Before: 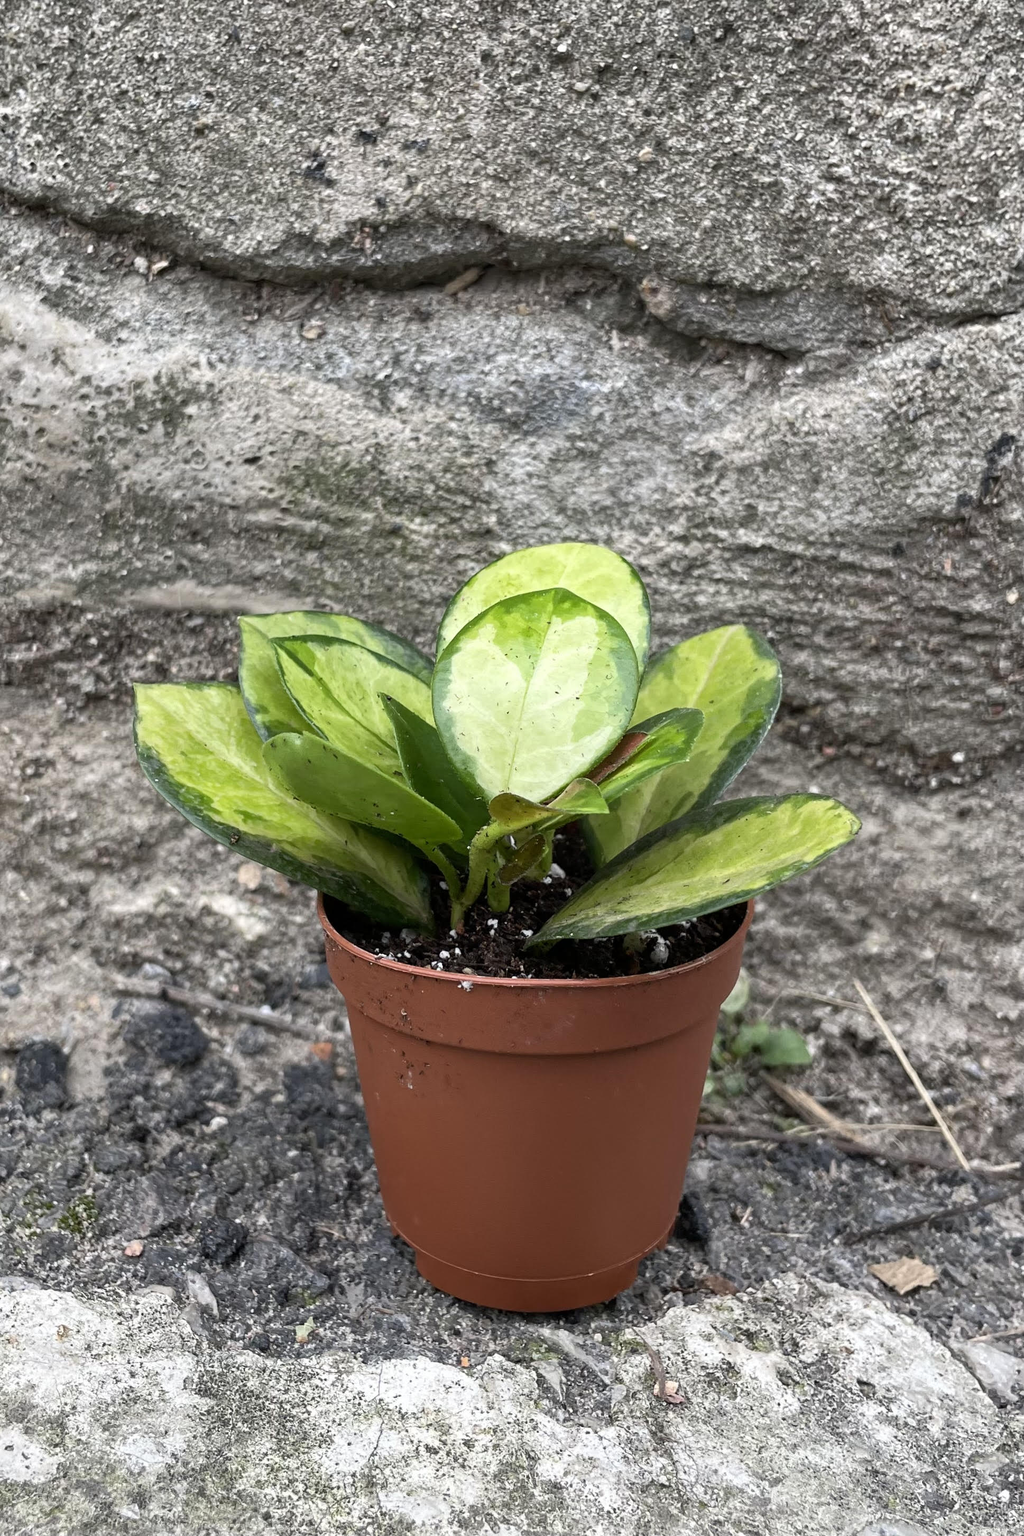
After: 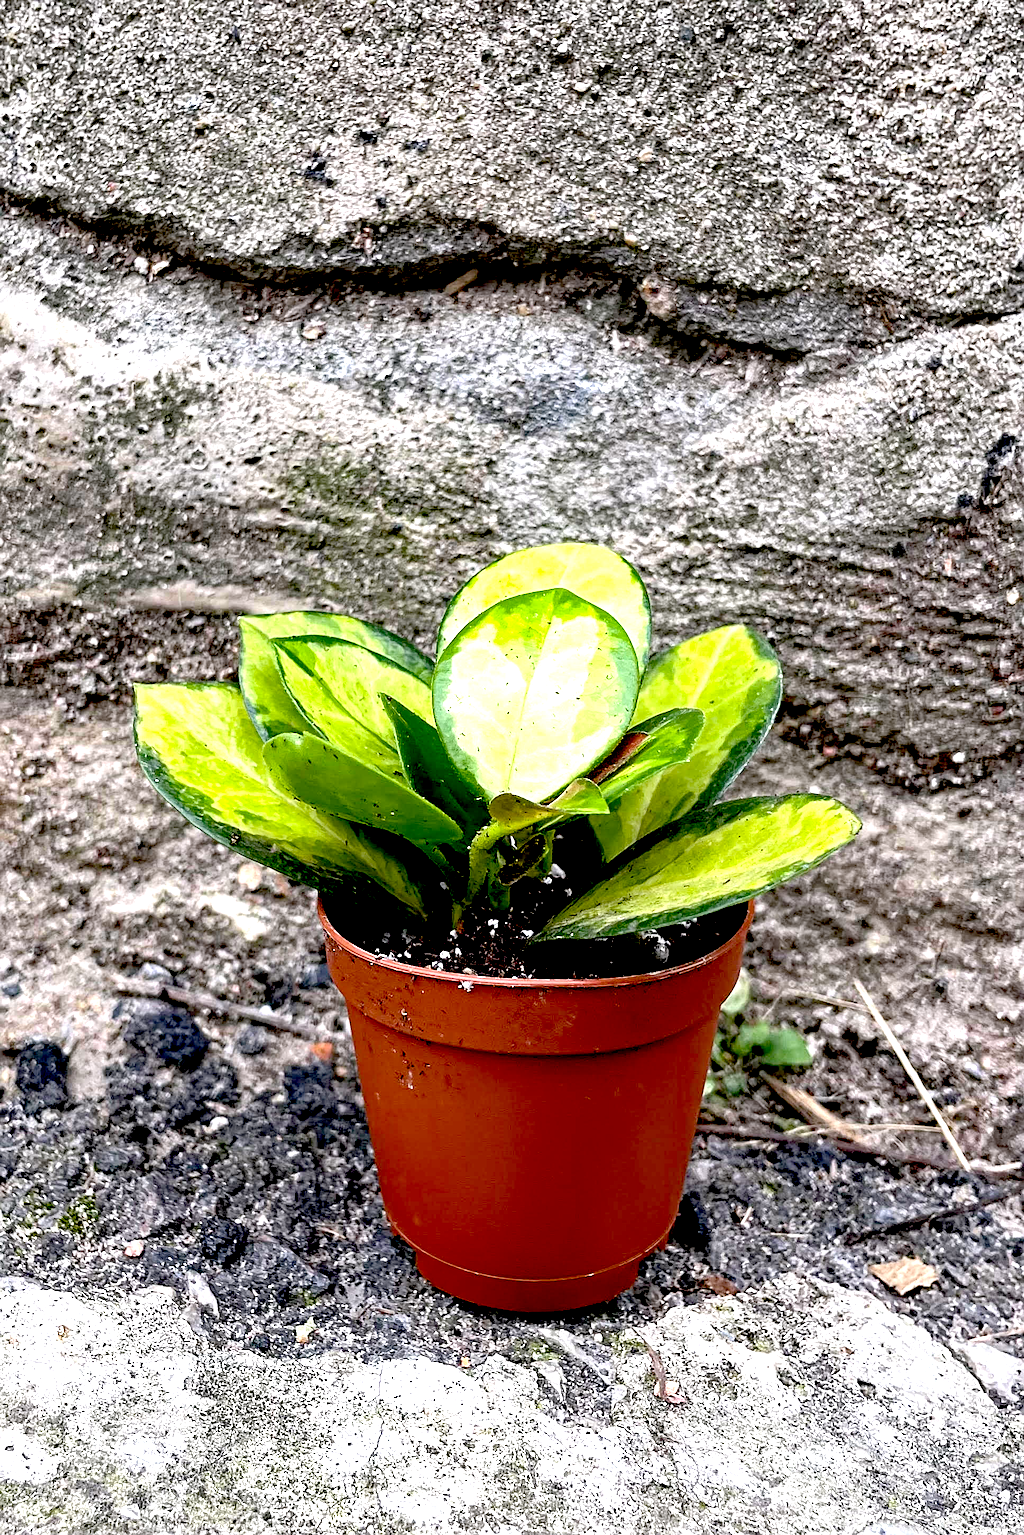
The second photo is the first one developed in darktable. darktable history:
sharpen: on, module defaults
haze removal: strength 0.29, distance 0.25, compatibility mode true, adaptive false
white balance: red 1.009, blue 1.027
exposure: black level correction 0.035, exposure 0.9 EV, compensate highlight preservation false
